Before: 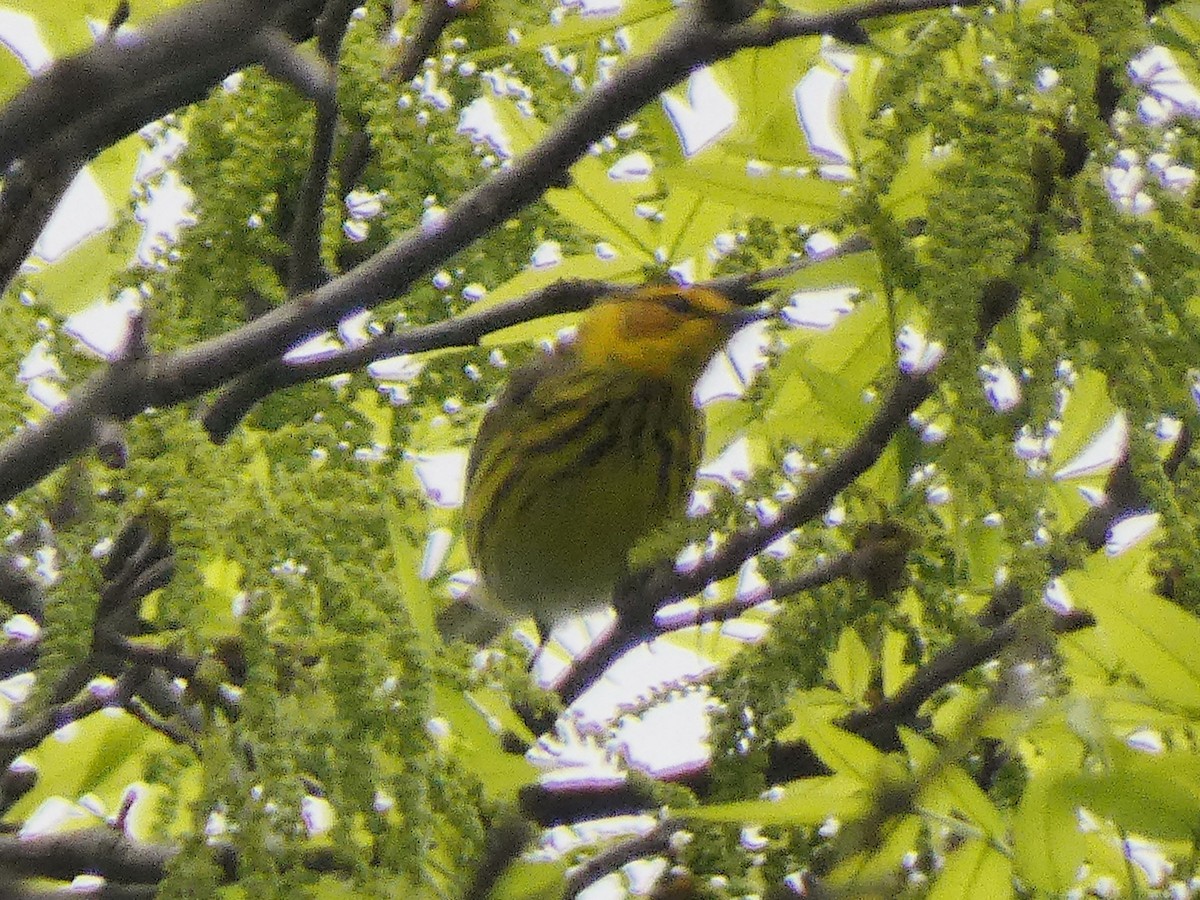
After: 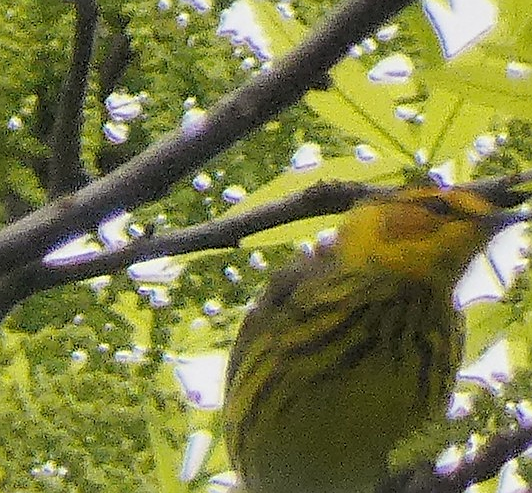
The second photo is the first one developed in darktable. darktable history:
crop: left 20.018%, top 10.893%, right 35.629%, bottom 34.327%
local contrast: mode bilateral grid, contrast 21, coarseness 51, detail 102%, midtone range 0.2
tone equalizer: on, module defaults
sharpen: on, module defaults
